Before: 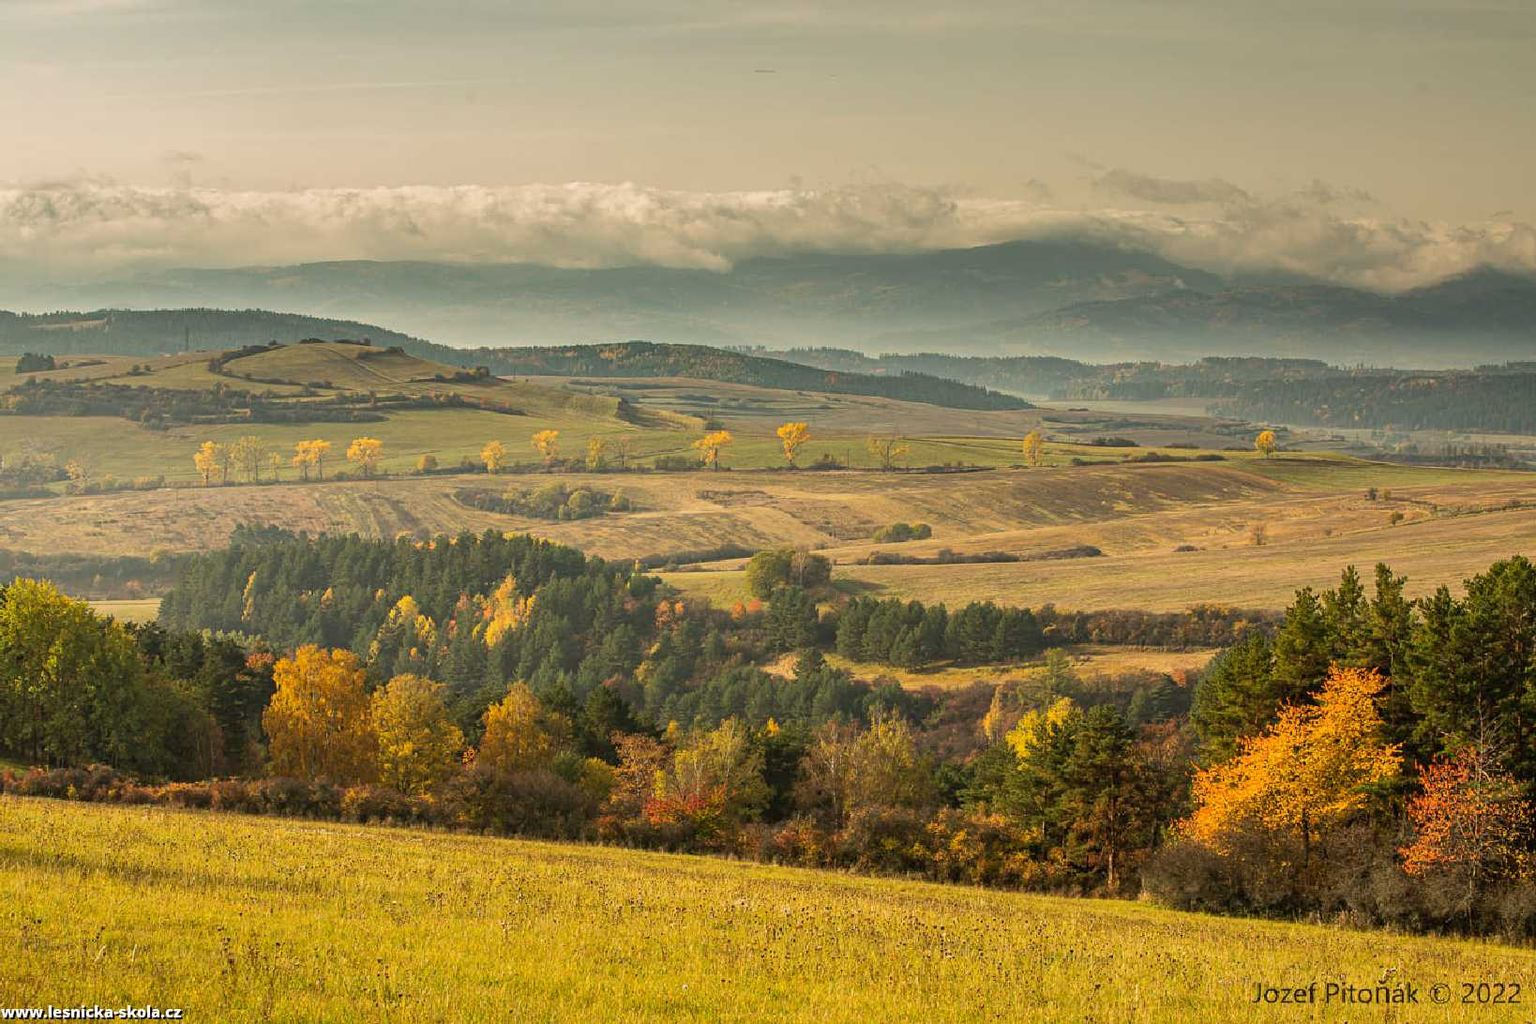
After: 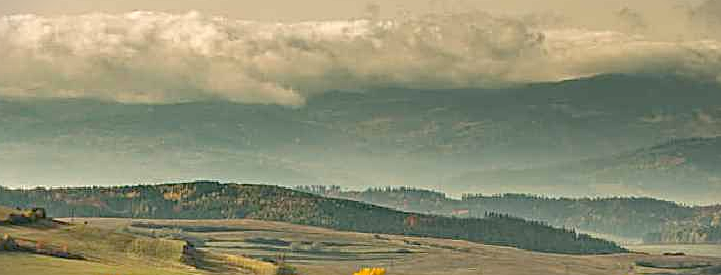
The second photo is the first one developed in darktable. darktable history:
haze removal: compatibility mode true
vignetting: fall-off start 99.45%, width/height ratio 1.31
contrast brightness saturation: saturation -0.062
sharpen: on, module defaults
exposure: black level correction 0.025, exposure 0.186 EV, compensate exposure bias true, compensate highlight preservation false
crop: left 29.114%, top 16.841%, right 26.86%, bottom 57.962%
